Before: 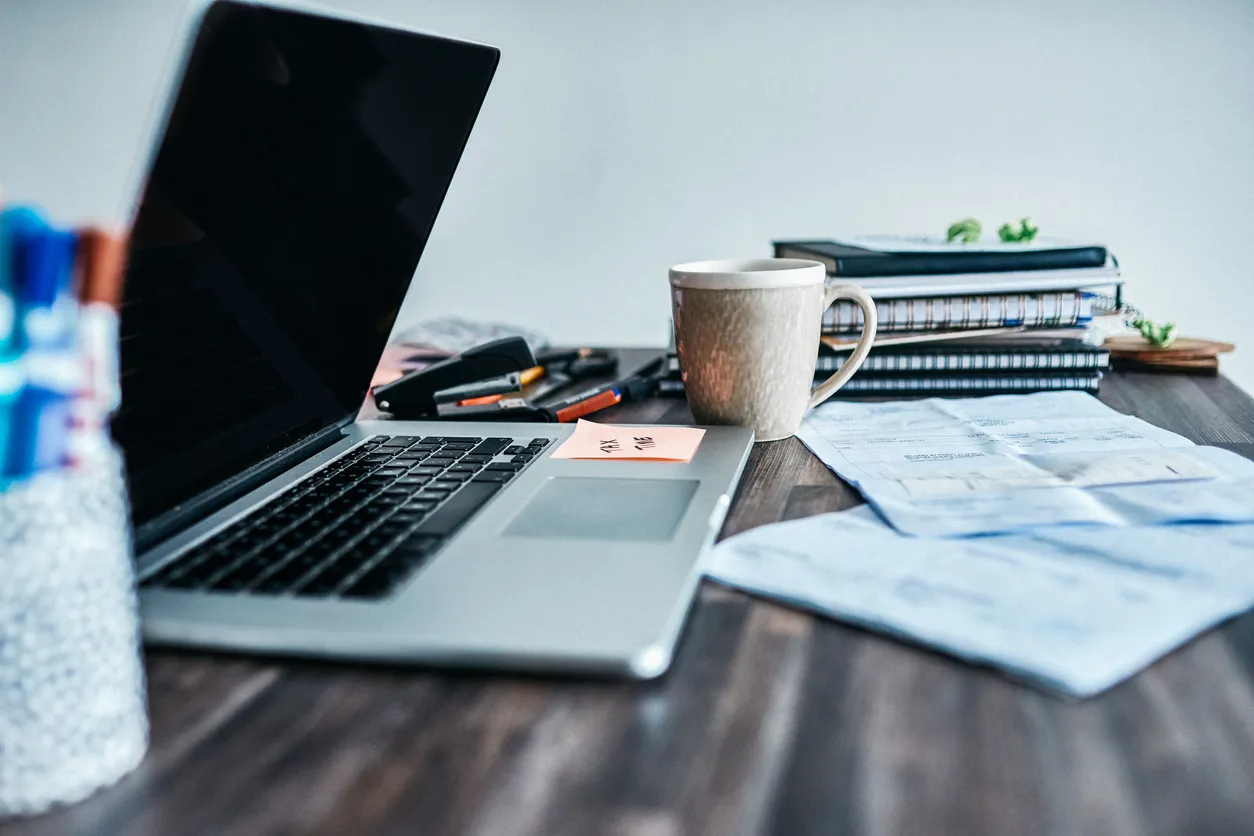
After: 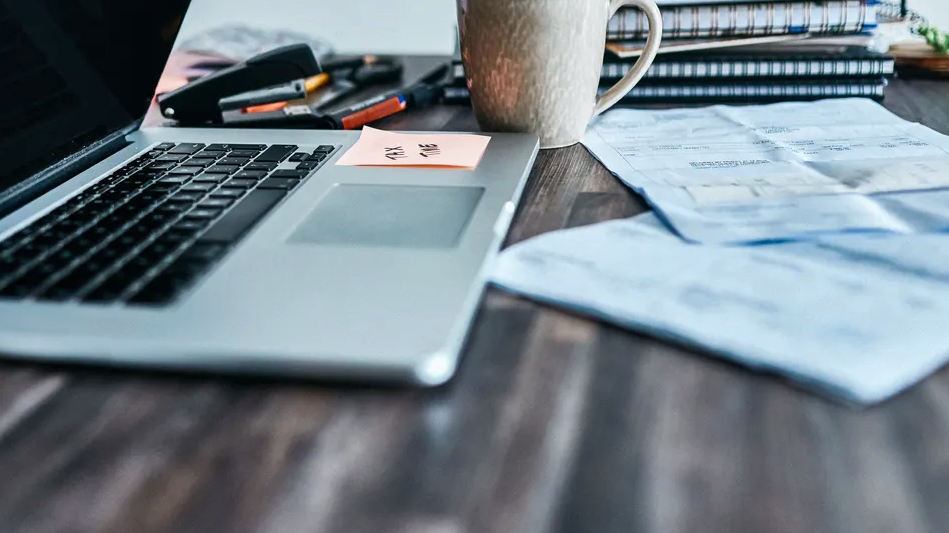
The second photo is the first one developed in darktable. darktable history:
white balance: red 0.986, blue 1.01
crop and rotate: left 17.299%, top 35.115%, right 7.015%, bottom 1.024%
shadows and highlights: low approximation 0.01, soften with gaussian
